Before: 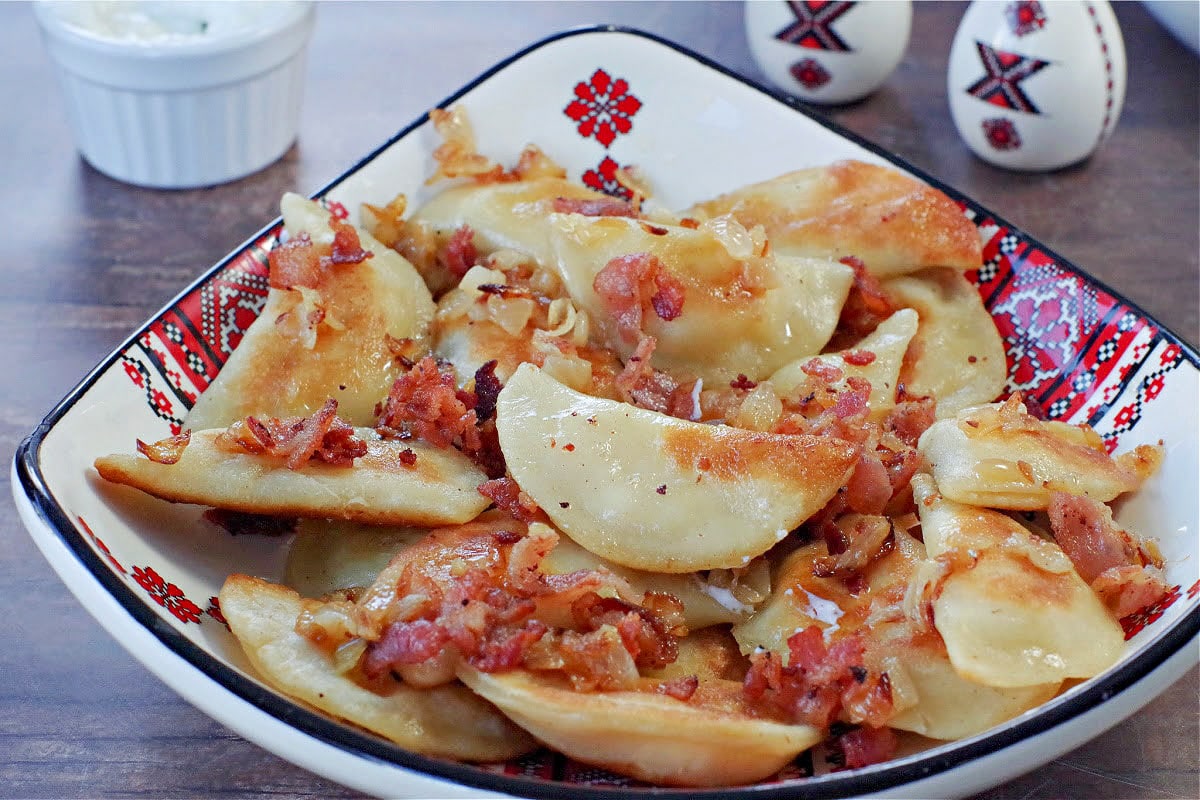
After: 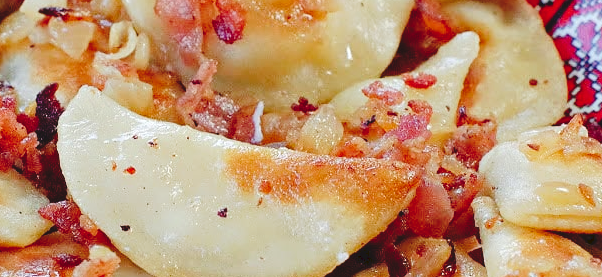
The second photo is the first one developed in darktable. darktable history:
tone curve: curves: ch0 [(0, 0) (0.003, 0.074) (0.011, 0.079) (0.025, 0.083) (0.044, 0.095) (0.069, 0.097) (0.1, 0.11) (0.136, 0.131) (0.177, 0.159) (0.224, 0.209) (0.277, 0.279) (0.335, 0.367) (0.399, 0.455) (0.468, 0.538) (0.543, 0.621) (0.623, 0.699) (0.709, 0.782) (0.801, 0.848) (0.898, 0.924) (1, 1)], preserve colors none
crop: left 36.607%, top 34.735%, right 13.146%, bottom 30.611%
